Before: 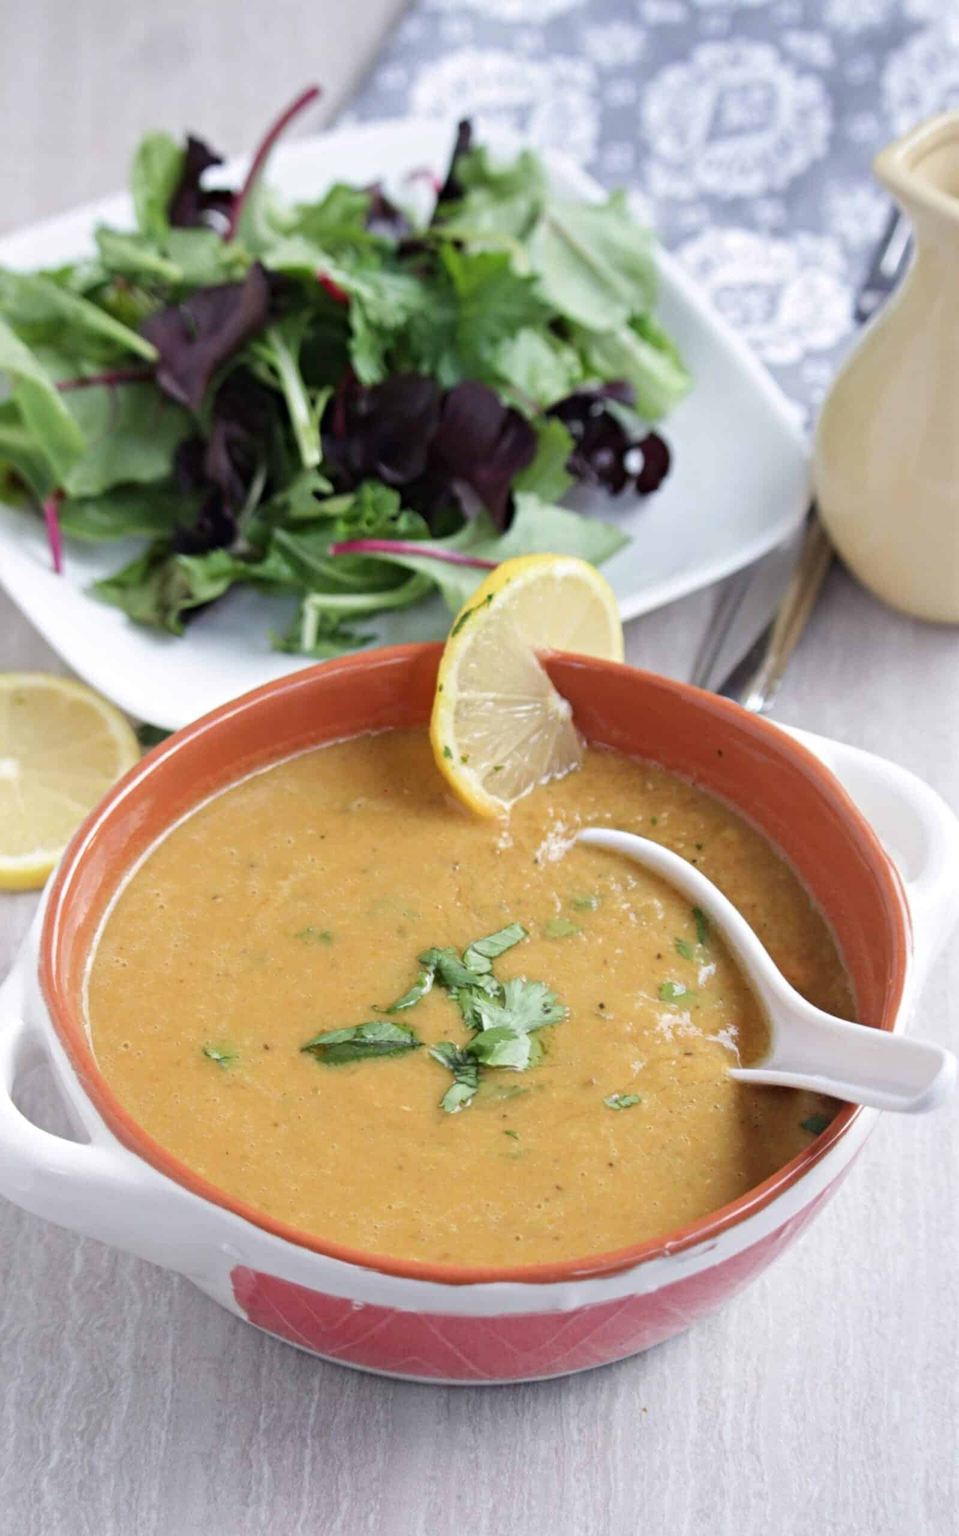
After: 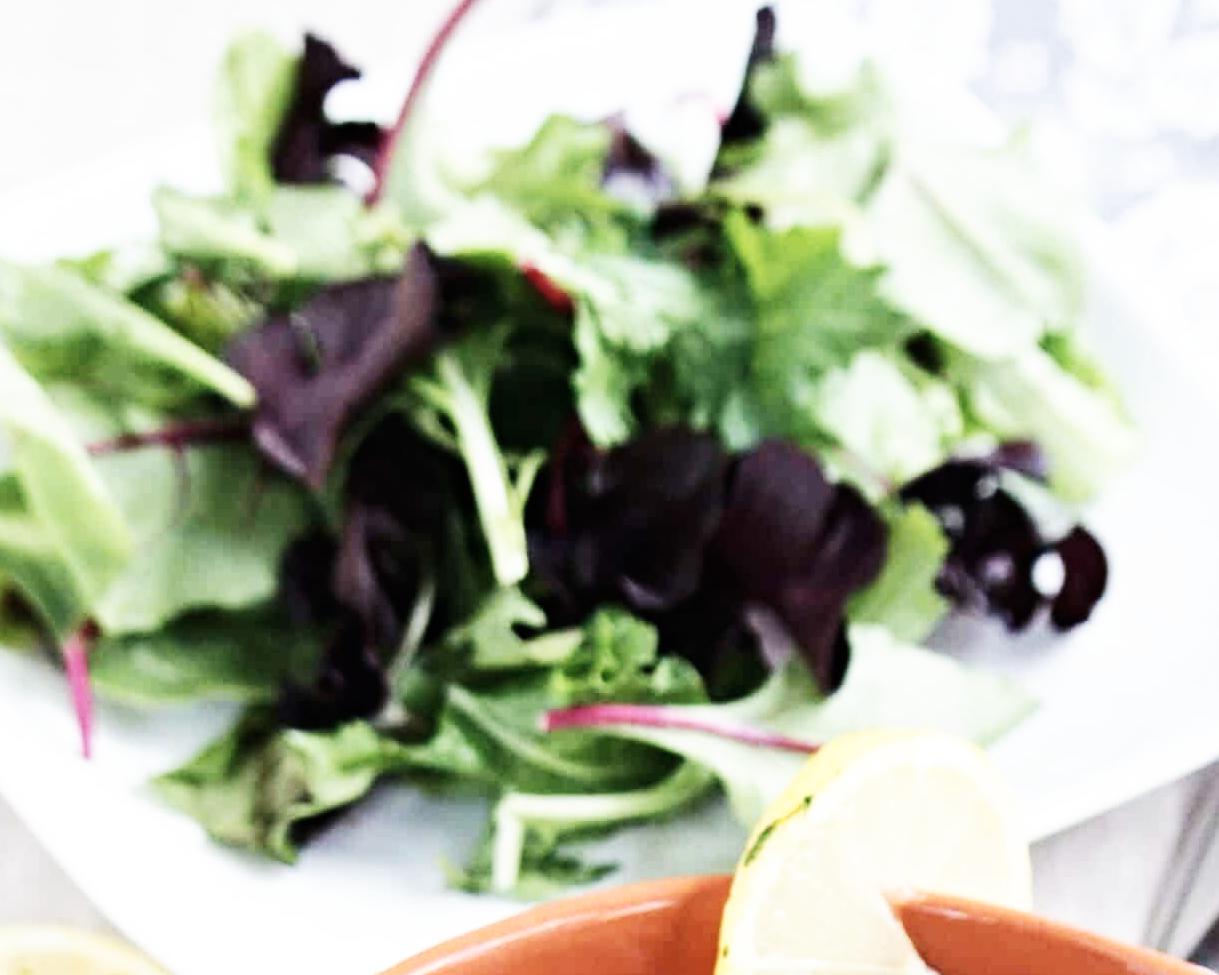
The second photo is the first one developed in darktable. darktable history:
base curve: curves: ch0 [(0, 0) (0.007, 0.004) (0.027, 0.03) (0.046, 0.07) (0.207, 0.54) (0.442, 0.872) (0.673, 0.972) (1, 1)], preserve colors none
contrast brightness saturation: contrast 0.1, saturation -0.3
crop: left 0.579%, top 7.627%, right 23.167%, bottom 54.275%
